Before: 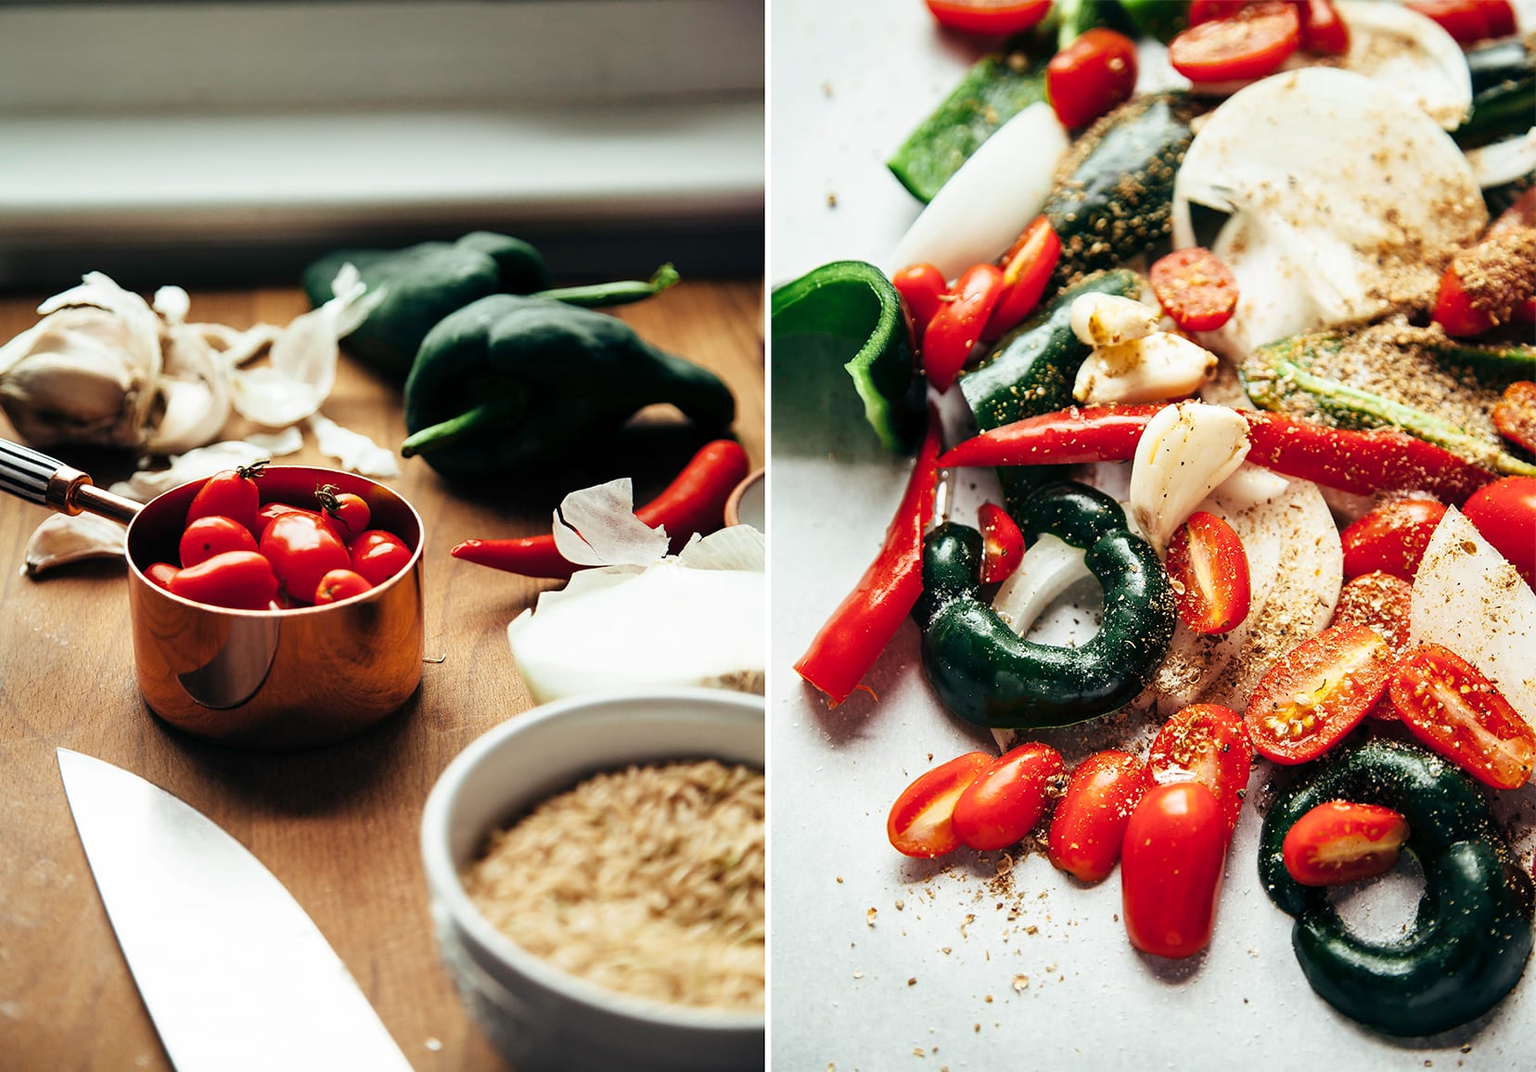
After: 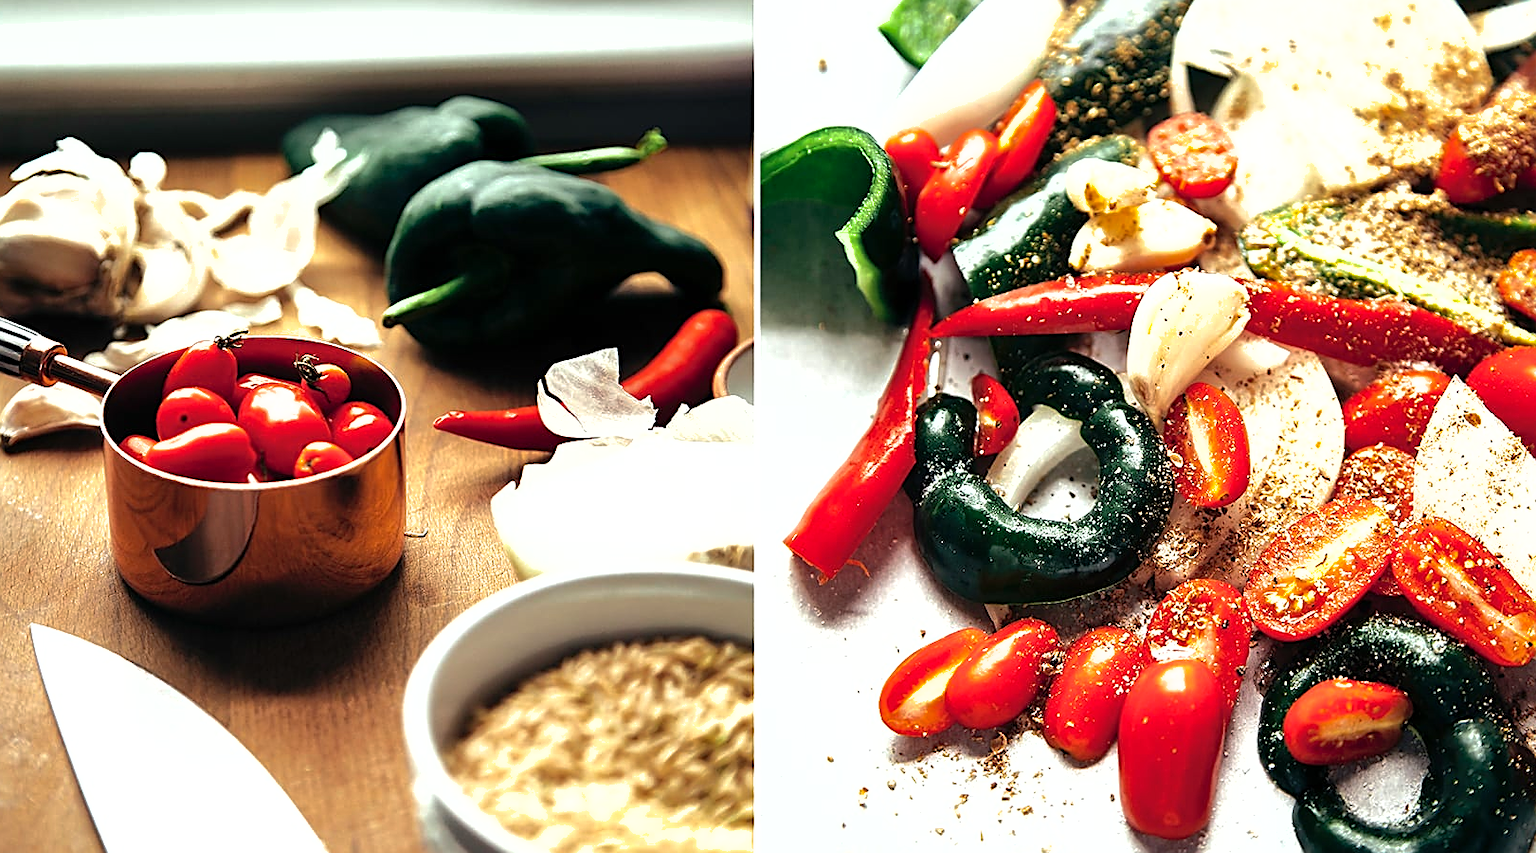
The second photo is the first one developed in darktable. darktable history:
crop and rotate: left 1.814%, top 12.818%, right 0.25%, bottom 9.225%
shadows and highlights: on, module defaults
sharpen: on, module defaults
tone equalizer: -8 EV -0.75 EV, -7 EV -0.7 EV, -6 EV -0.6 EV, -5 EV -0.4 EV, -3 EV 0.4 EV, -2 EV 0.6 EV, -1 EV 0.7 EV, +0 EV 0.75 EV, edges refinement/feathering 500, mask exposure compensation -1.57 EV, preserve details no
